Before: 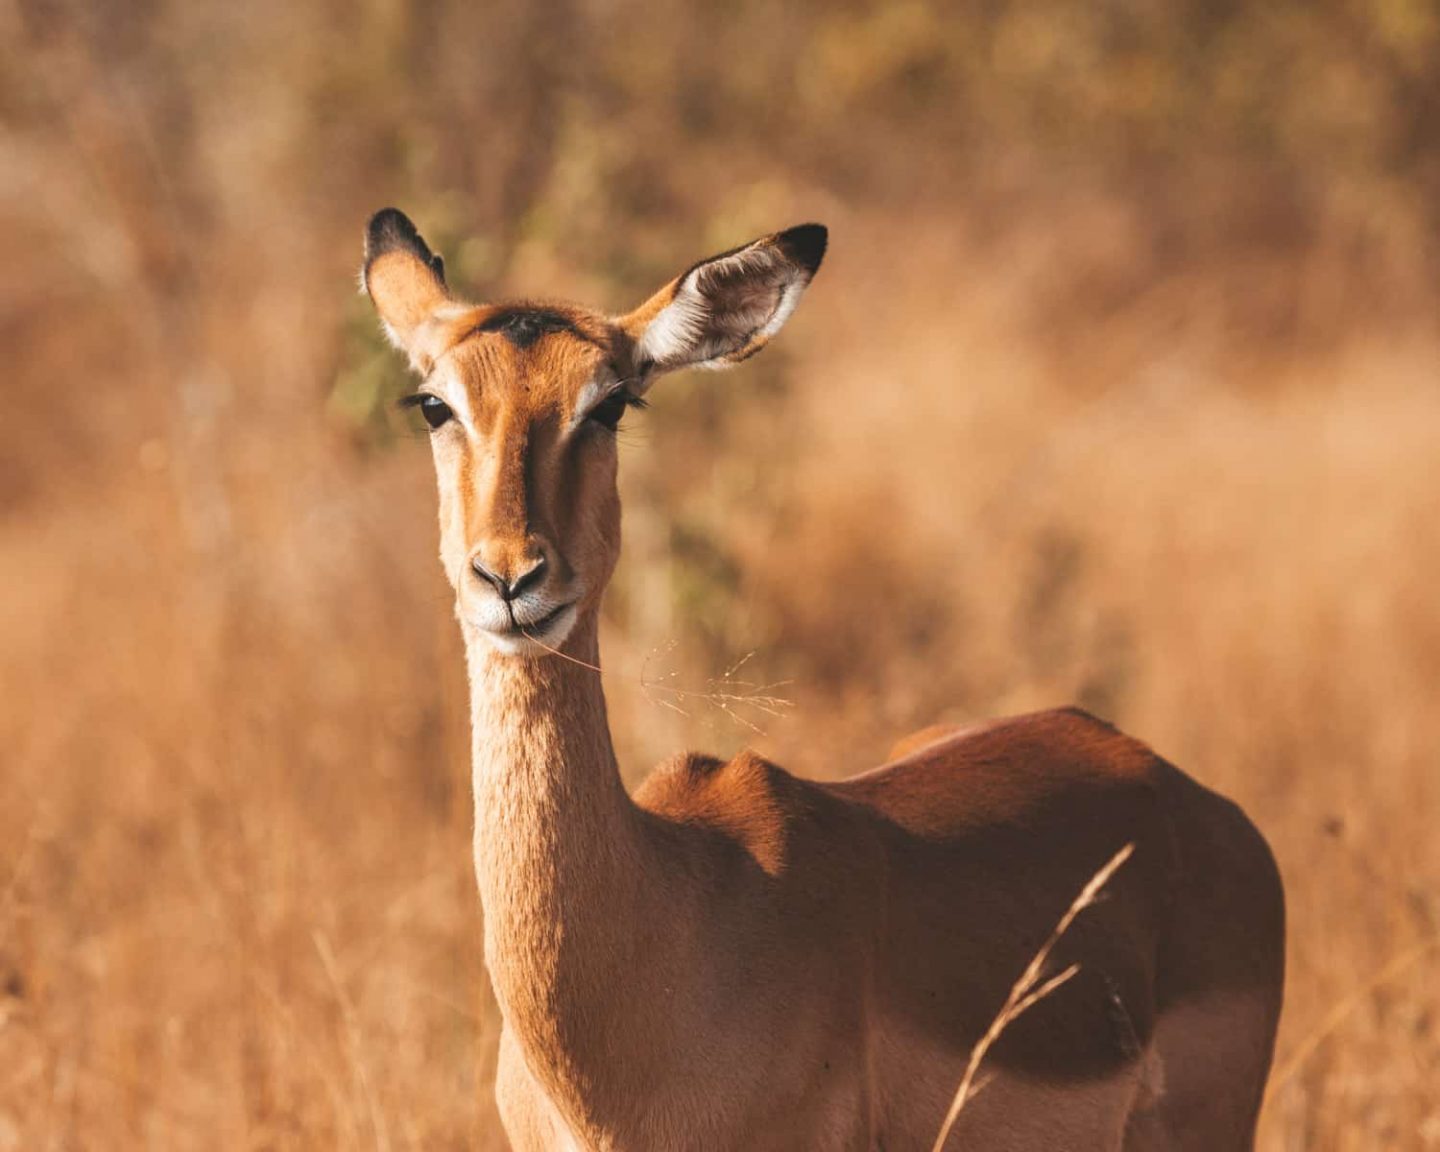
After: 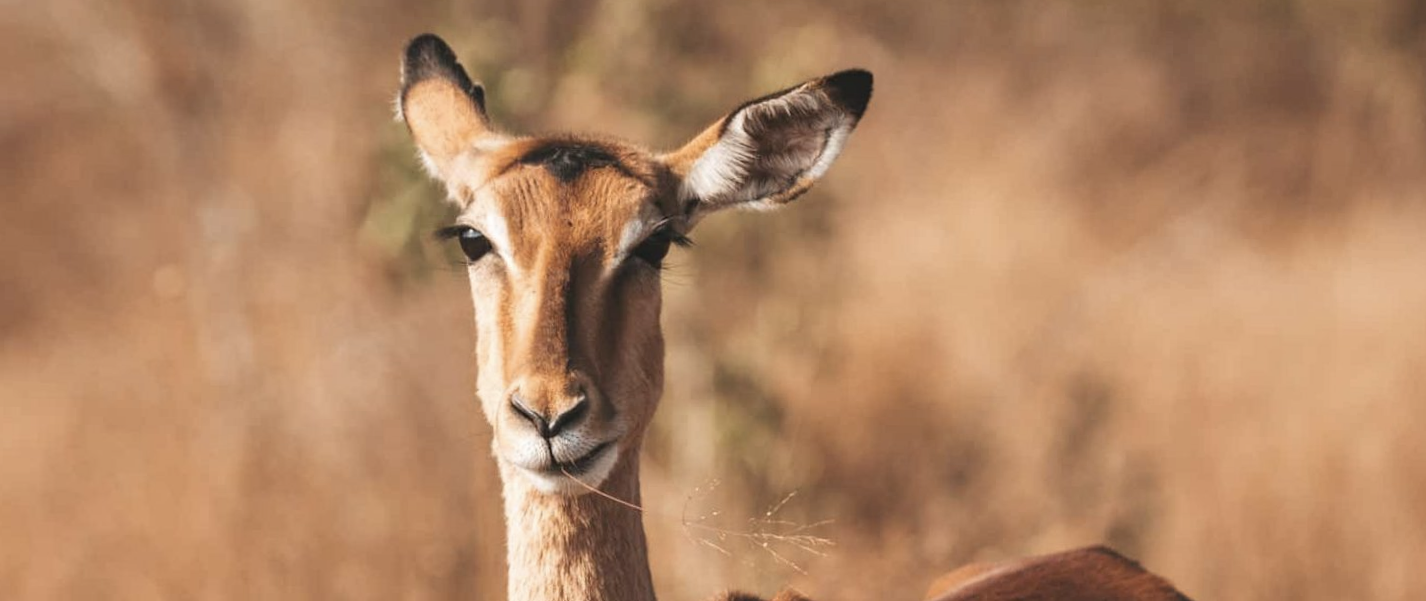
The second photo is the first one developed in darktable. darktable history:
contrast brightness saturation: contrast 0.06, brightness -0.01, saturation -0.23
crop and rotate: top 10.605%, bottom 33.274%
rotate and perspective: rotation 0.679°, lens shift (horizontal) 0.136, crop left 0.009, crop right 0.991, crop top 0.078, crop bottom 0.95
